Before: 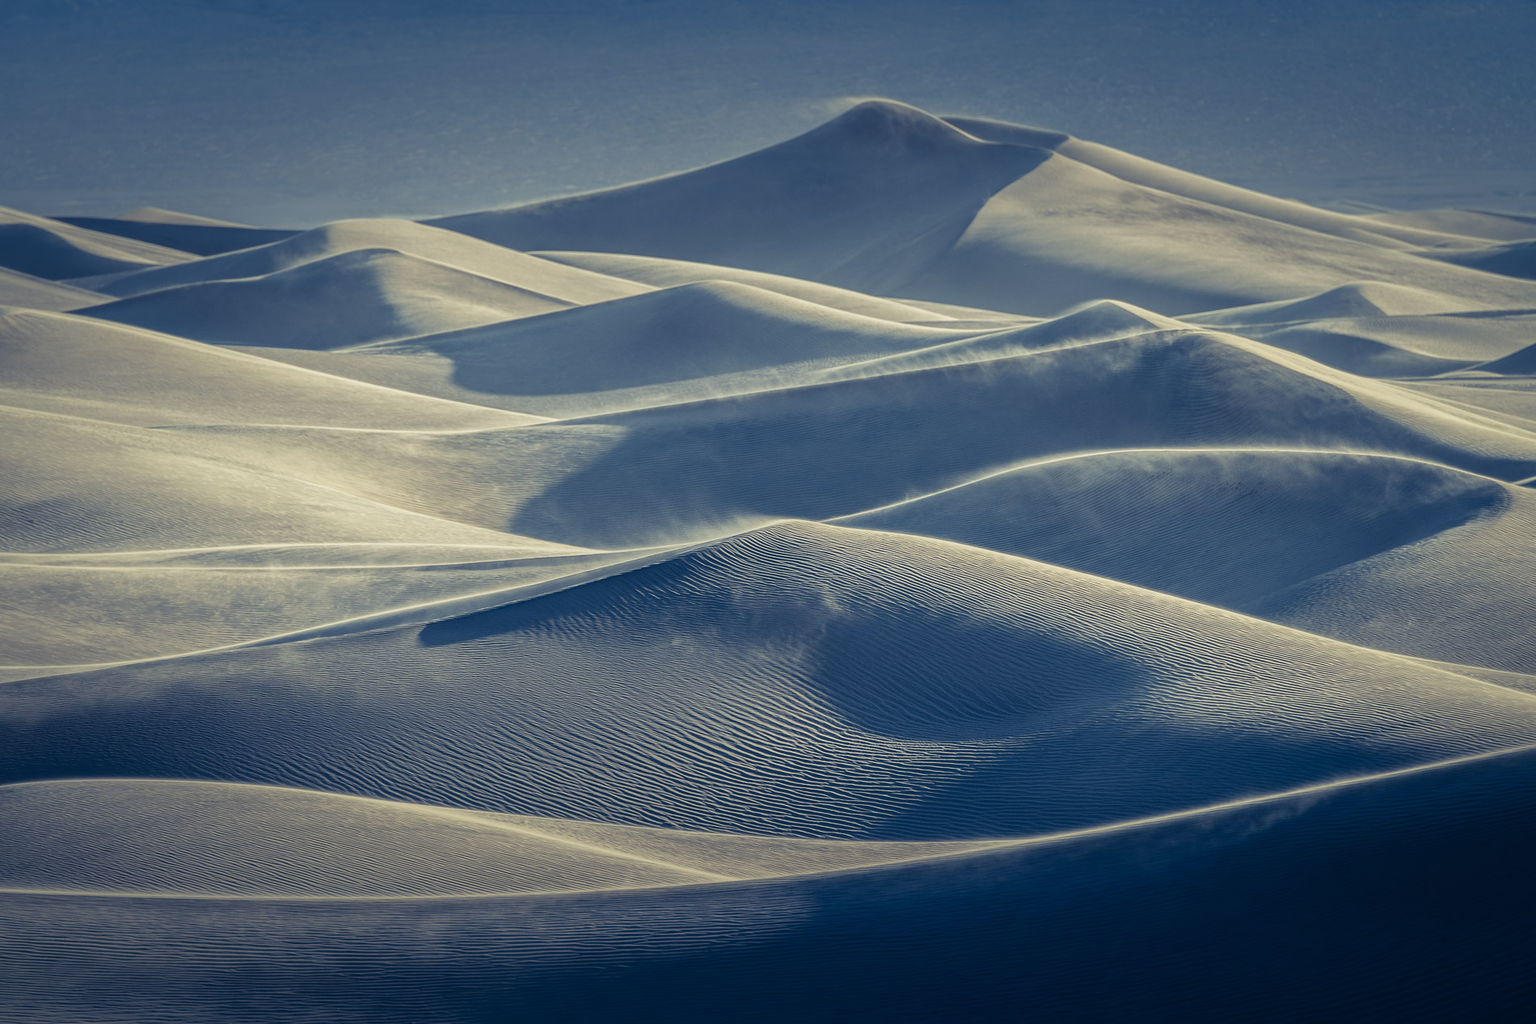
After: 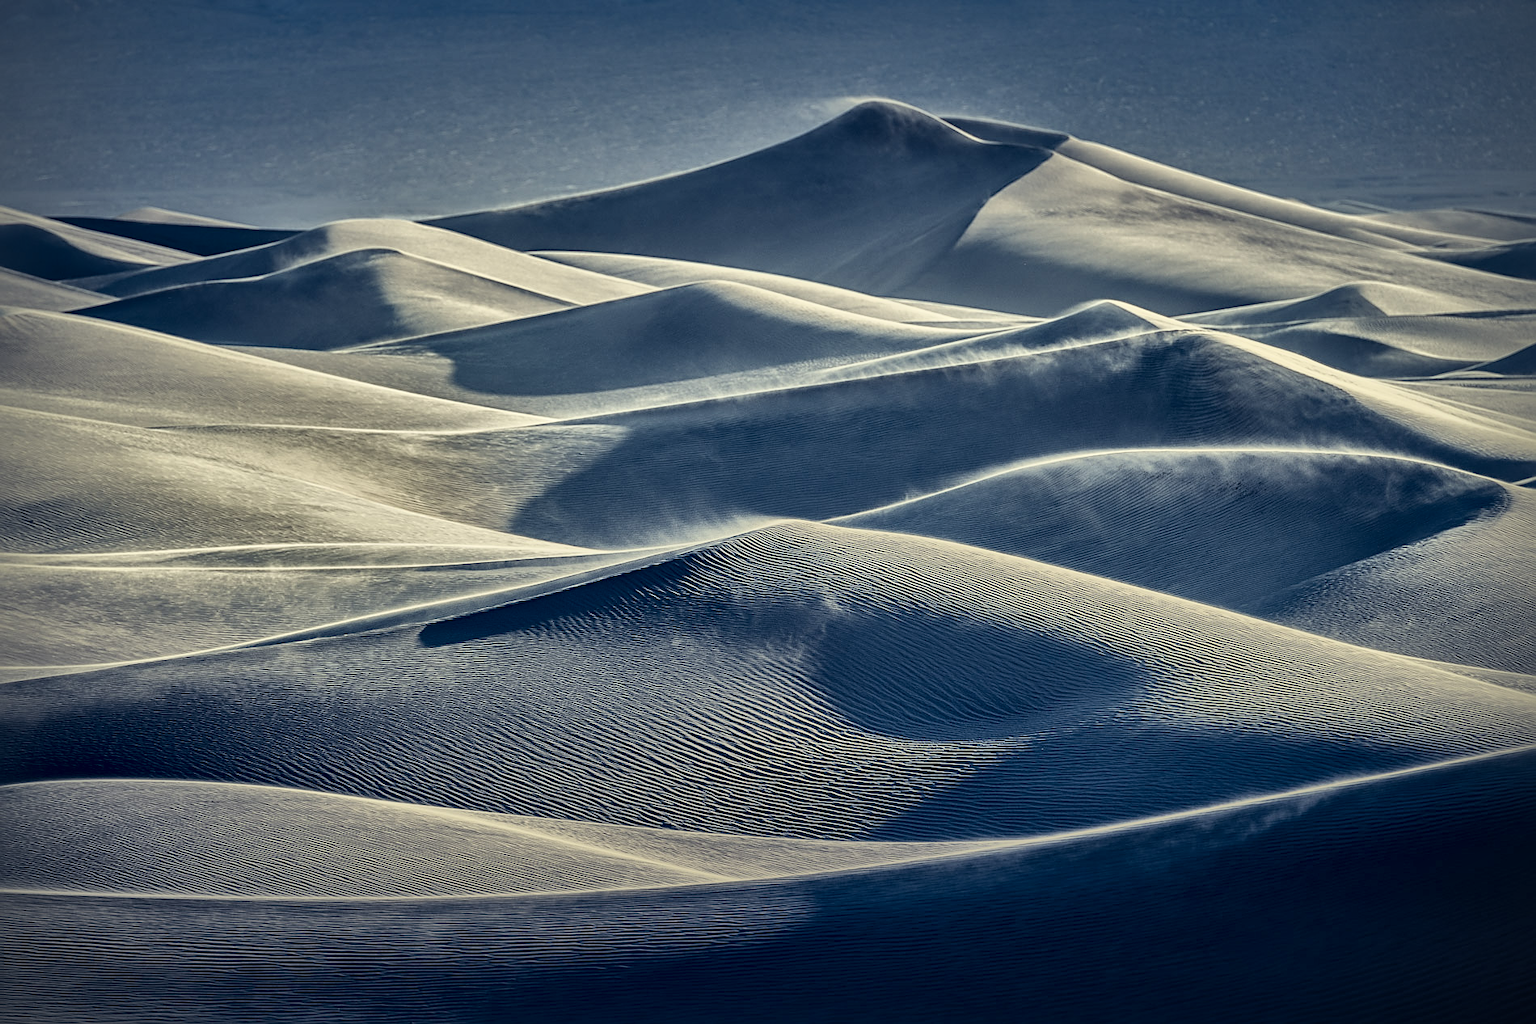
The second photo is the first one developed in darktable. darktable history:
local contrast: mode bilateral grid, contrast 44, coarseness 69, detail 214%, midtone range 0.2
exposure: exposure -0.21 EV, compensate highlight preservation false
sharpen: on, module defaults
shadows and highlights: shadows -19.91, highlights -73.15
vignetting: fall-off start 91.19%
